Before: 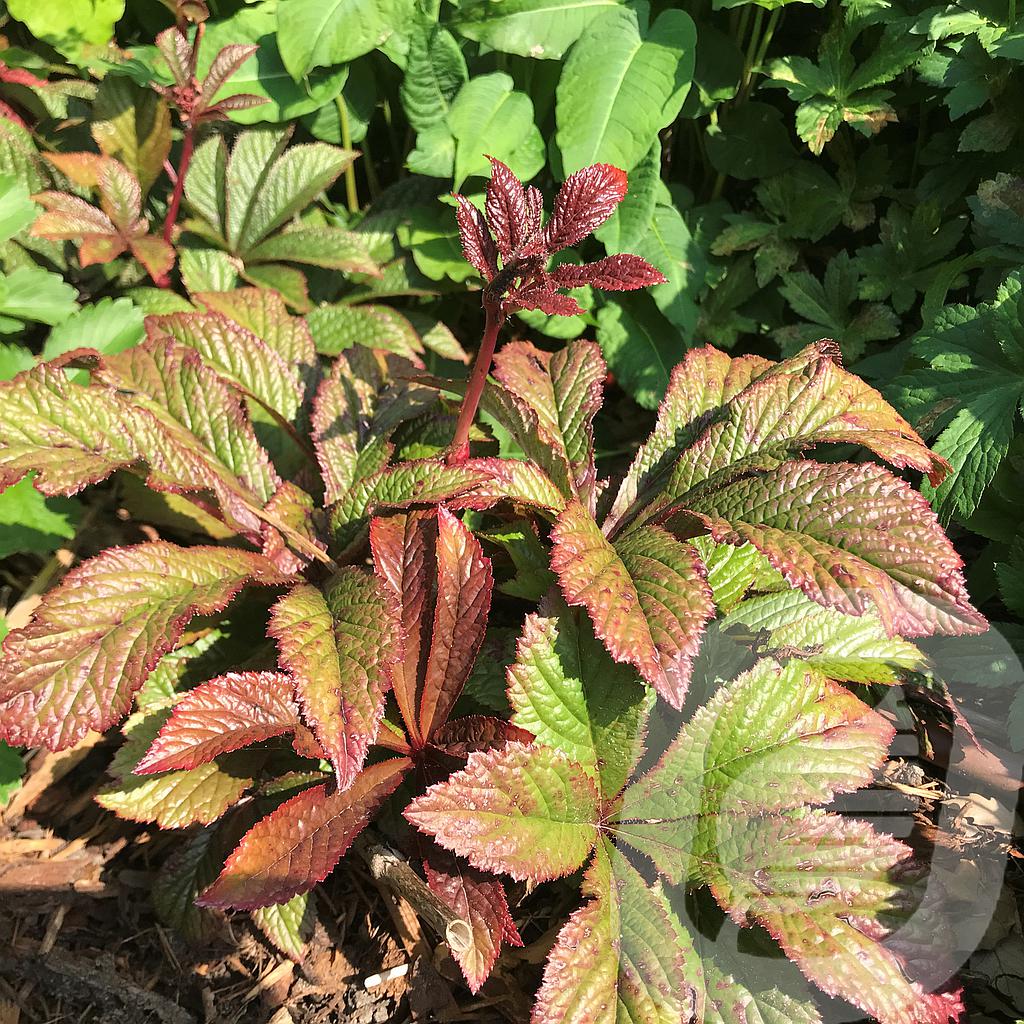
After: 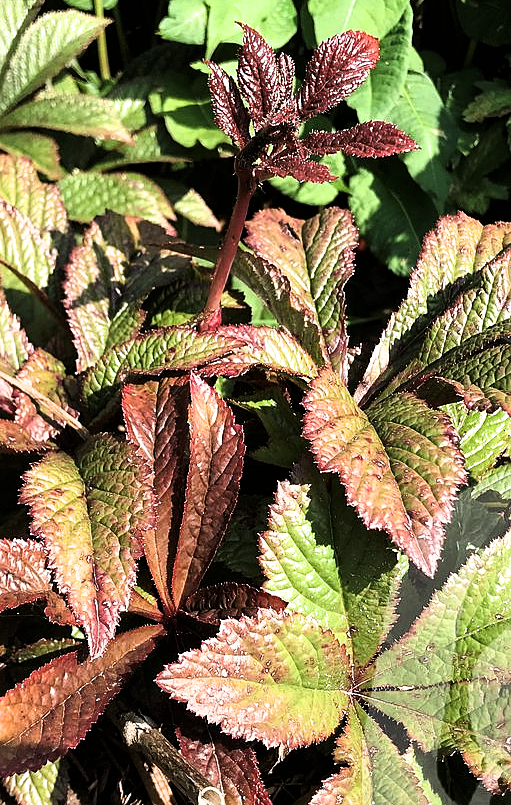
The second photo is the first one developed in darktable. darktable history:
crop and rotate: angle 0.015°, left 24.281%, top 13.02%, right 25.735%, bottom 8.328%
tone curve: curves: ch0 [(0, 0) (0.003, 0.003) (0.011, 0.011) (0.025, 0.022) (0.044, 0.039) (0.069, 0.055) (0.1, 0.074) (0.136, 0.101) (0.177, 0.134) (0.224, 0.171) (0.277, 0.216) (0.335, 0.277) (0.399, 0.345) (0.468, 0.427) (0.543, 0.526) (0.623, 0.636) (0.709, 0.731) (0.801, 0.822) (0.898, 0.917) (1, 1)], color space Lab, linked channels, preserve colors none
filmic rgb: black relative exposure -8.28 EV, white relative exposure 2.2 EV, target white luminance 99.862%, hardness 7.19, latitude 75.55%, contrast 1.319, highlights saturation mix -2.56%, shadows ↔ highlights balance 30.68%, iterations of high-quality reconstruction 0
sharpen: amount 0.215
